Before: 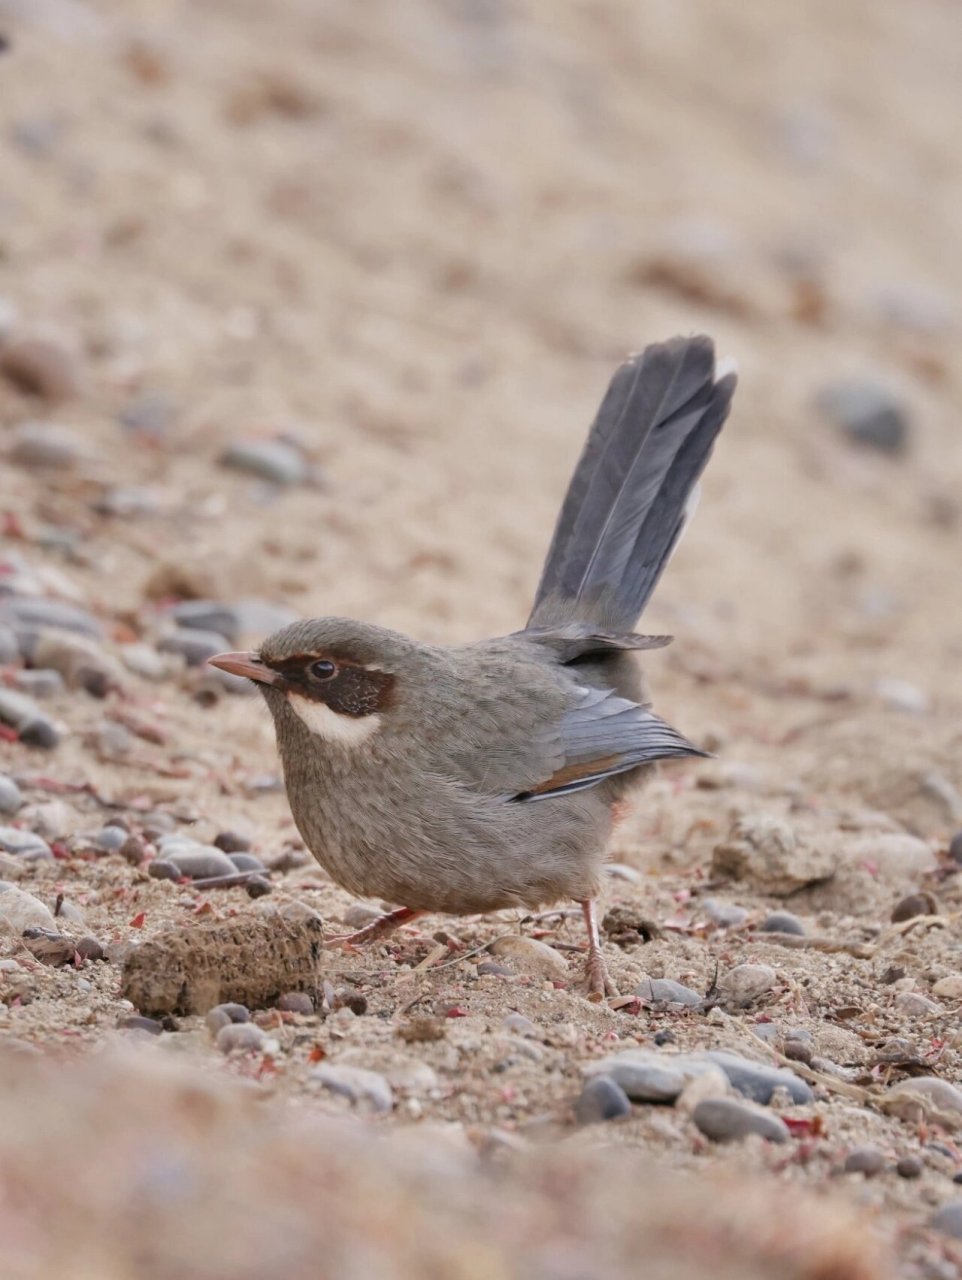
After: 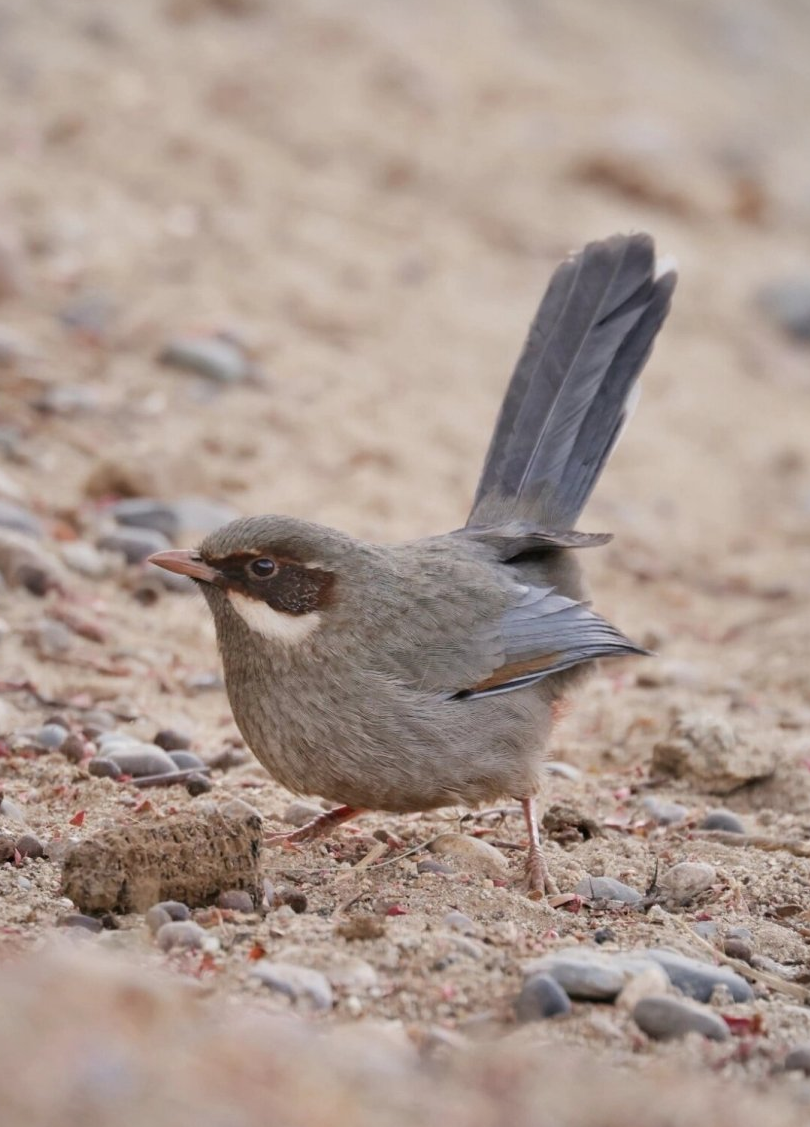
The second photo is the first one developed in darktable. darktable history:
vignetting: fall-off start 92.59%, brightness -0.198, center (-0.148, 0.02)
crop: left 6.266%, top 8.026%, right 9.527%, bottom 3.925%
